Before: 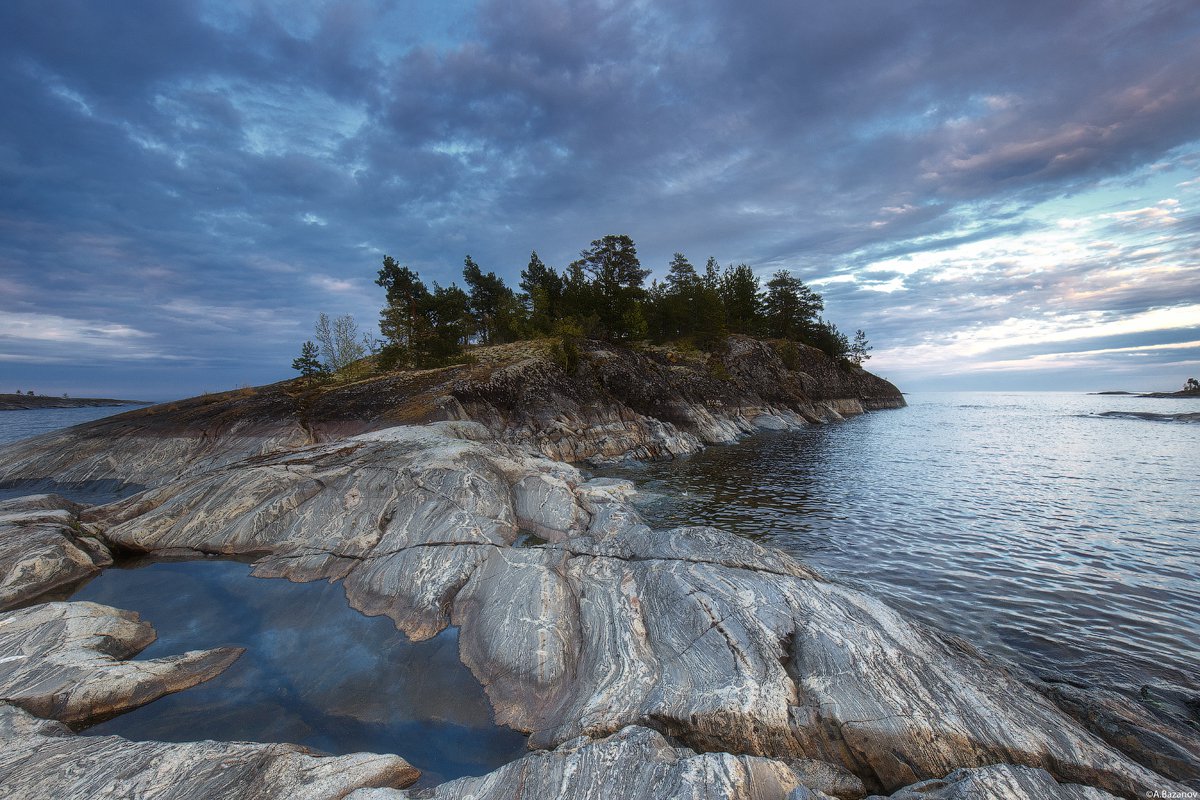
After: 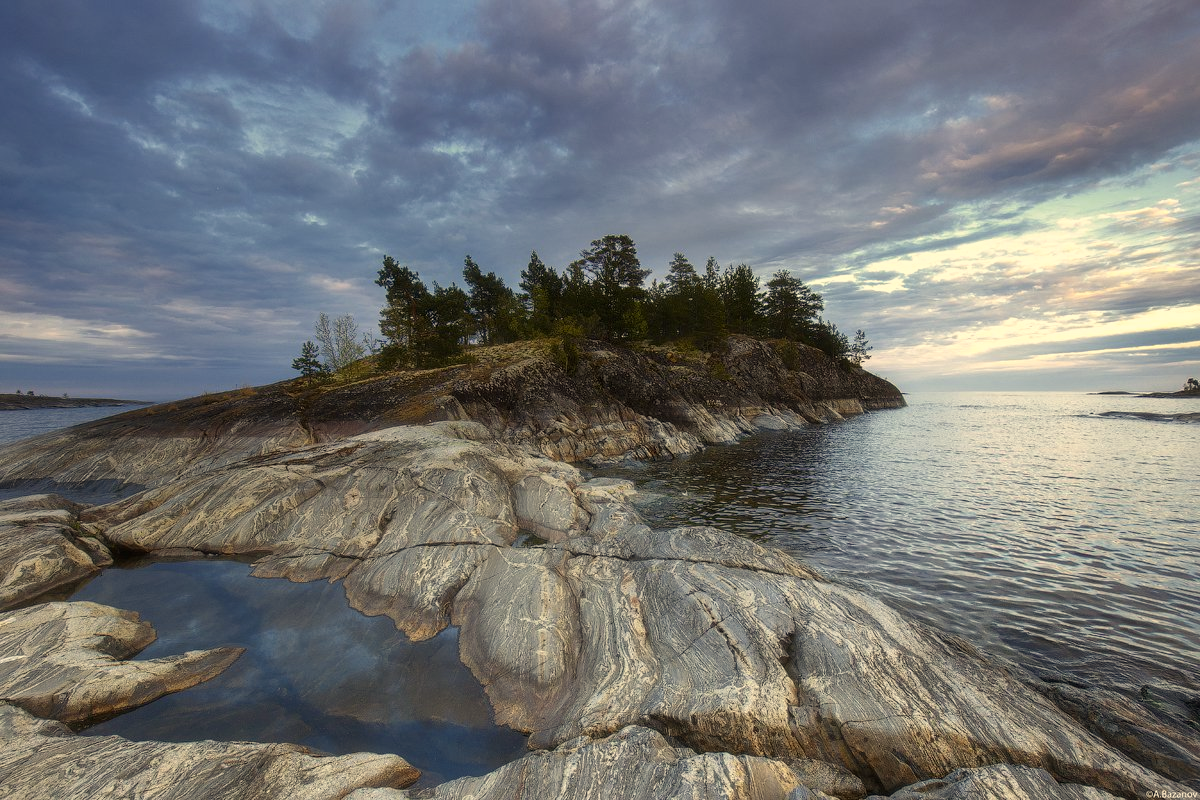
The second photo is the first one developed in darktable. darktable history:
color correction: highlights a* 2.63, highlights b* 23.1
